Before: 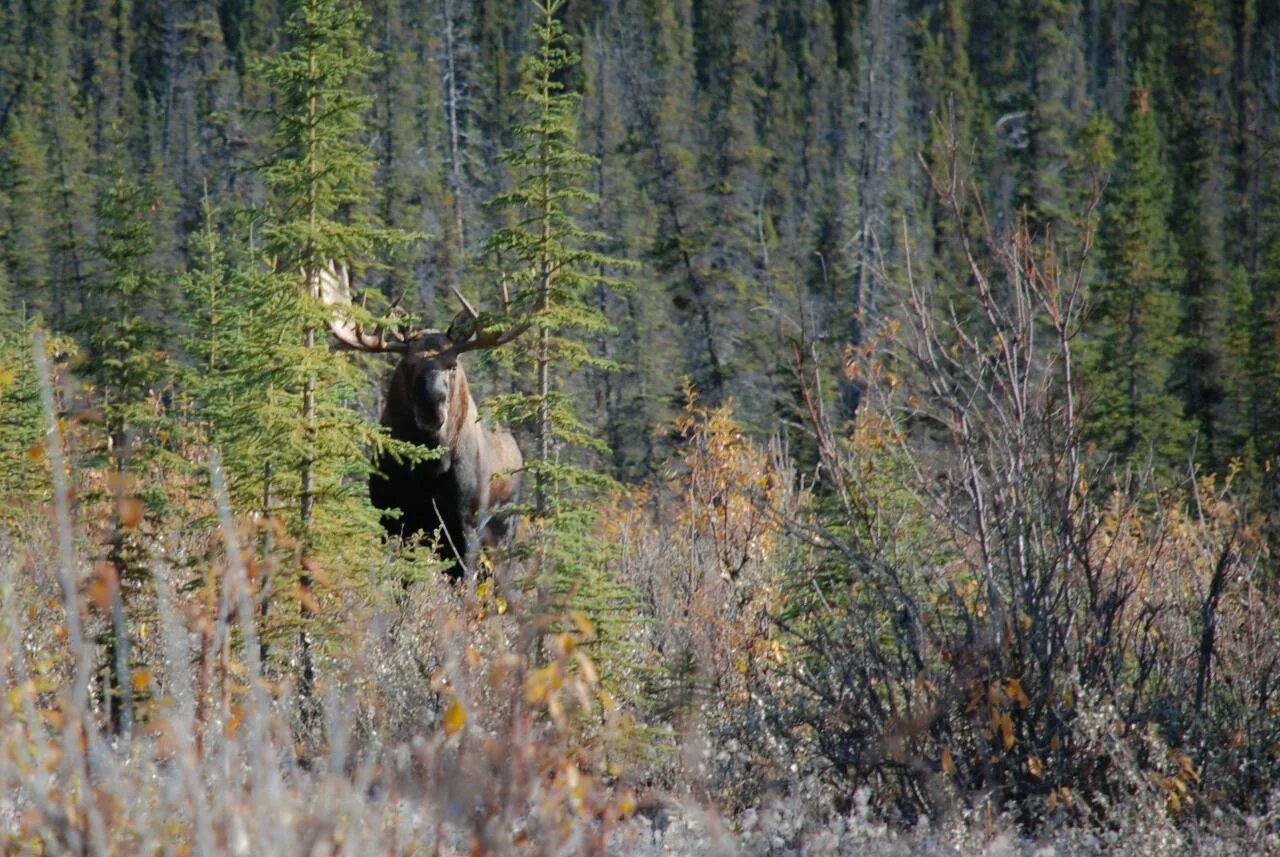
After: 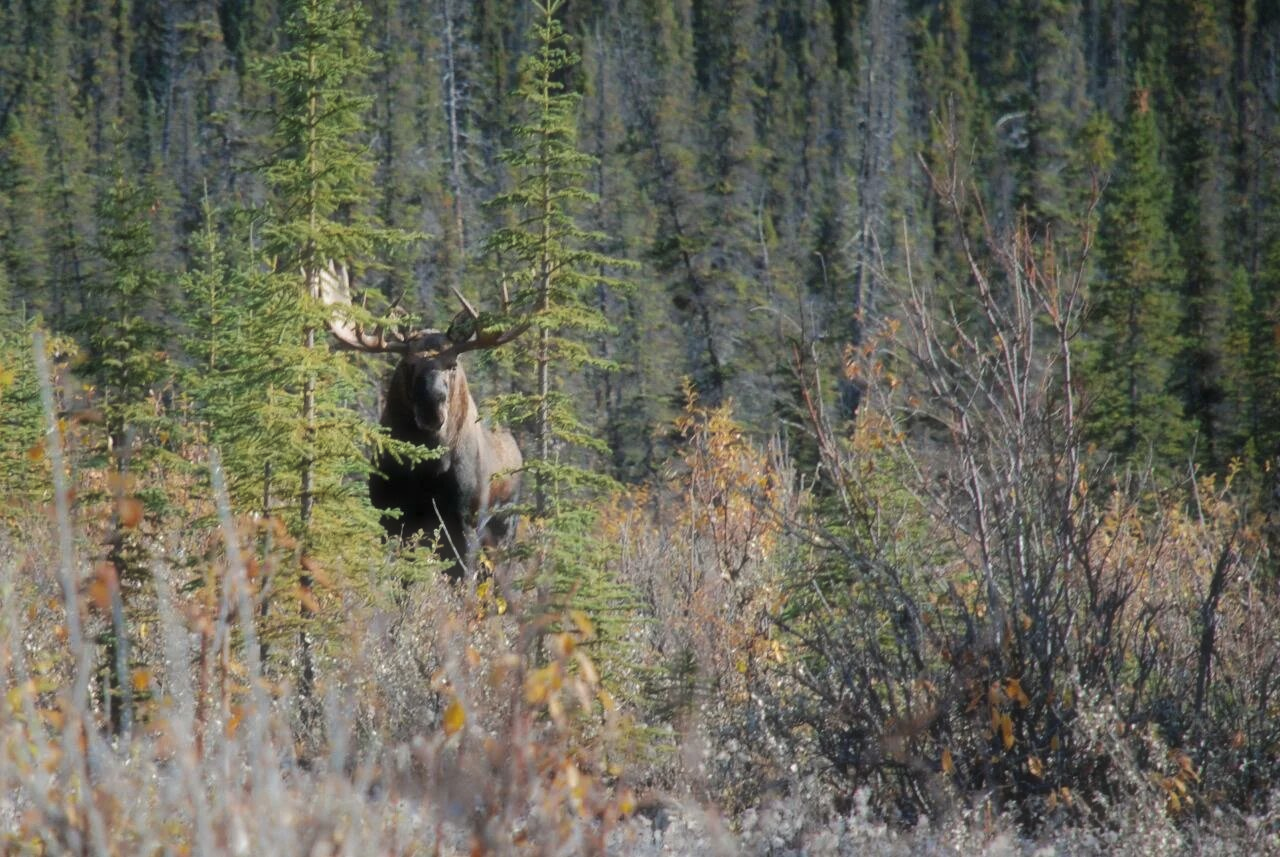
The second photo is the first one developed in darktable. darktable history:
haze removal: strength -0.101, compatibility mode true, adaptive false
